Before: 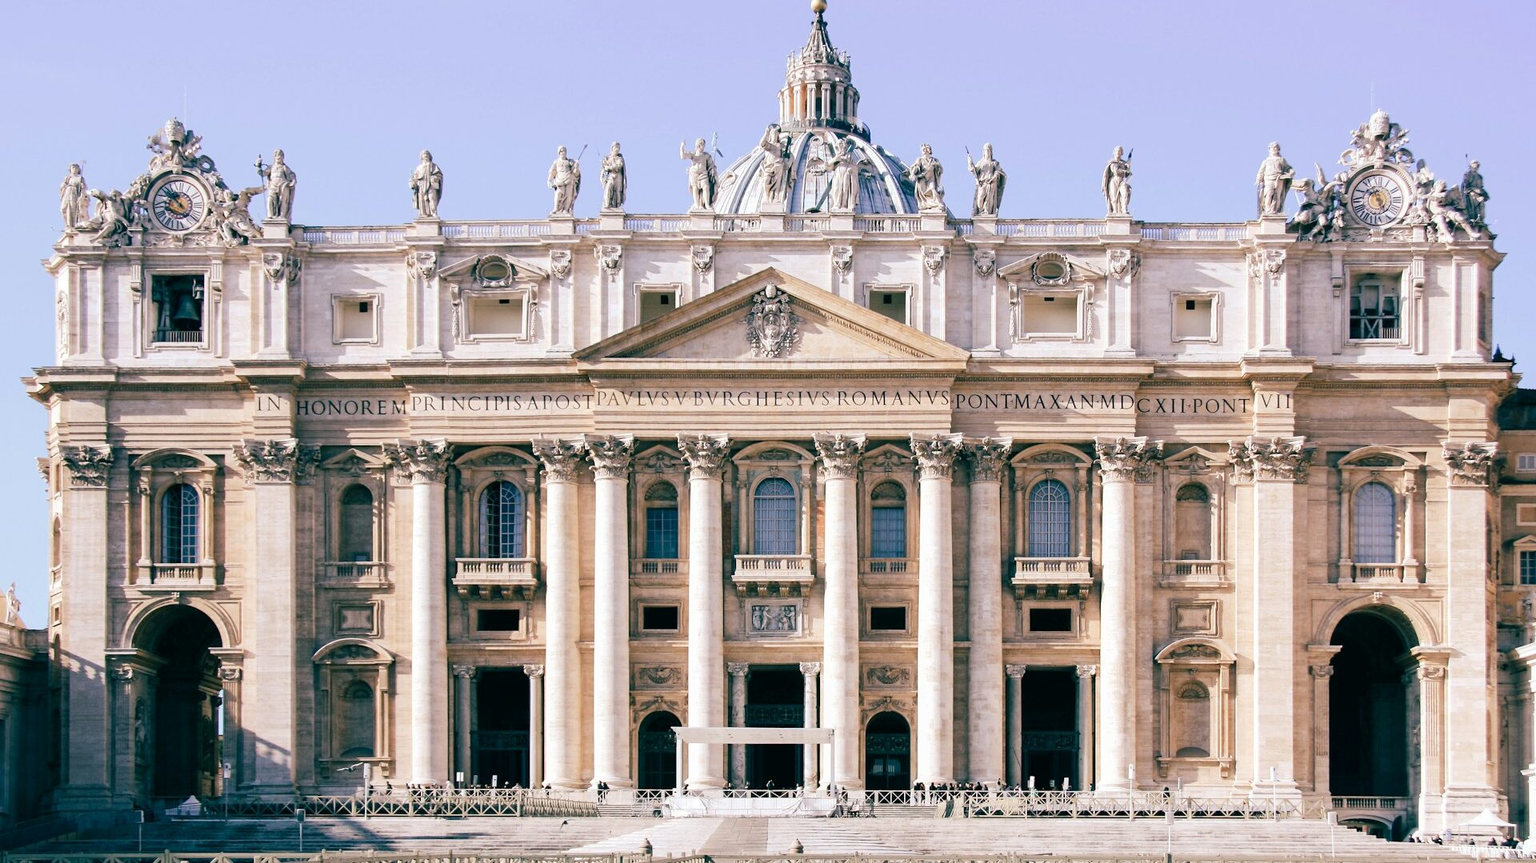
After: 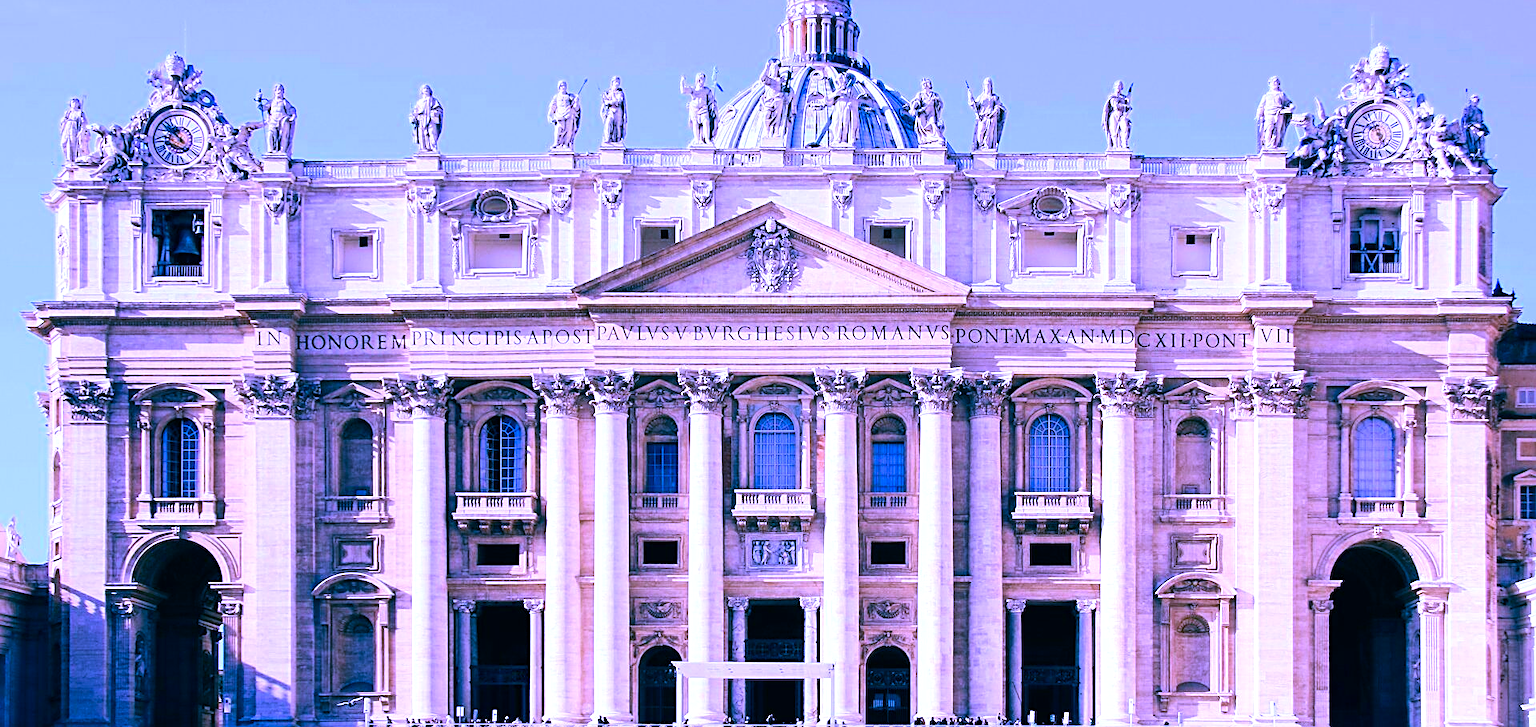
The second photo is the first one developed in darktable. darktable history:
color balance rgb: linear chroma grading › global chroma 15%, perceptual saturation grading › global saturation 30%
sharpen: on, module defaults
crop: top 7.625%, bottom 8.027%
white balance: red 0.98, blue 1.61
tone equalizer: -8 EV -0.417 EV, -7 EV -0.389 EV, -6 EV -0.333 EV, -5 EV -0.222 EV, -3 EV 0.222 EV, -2 EV 0.333 EV, -1 EV 0.389 EV, +0 EV 0.417 EV, edges refinement/feathering 500, mask exposure compensation -1.57 EV, preserve details no
